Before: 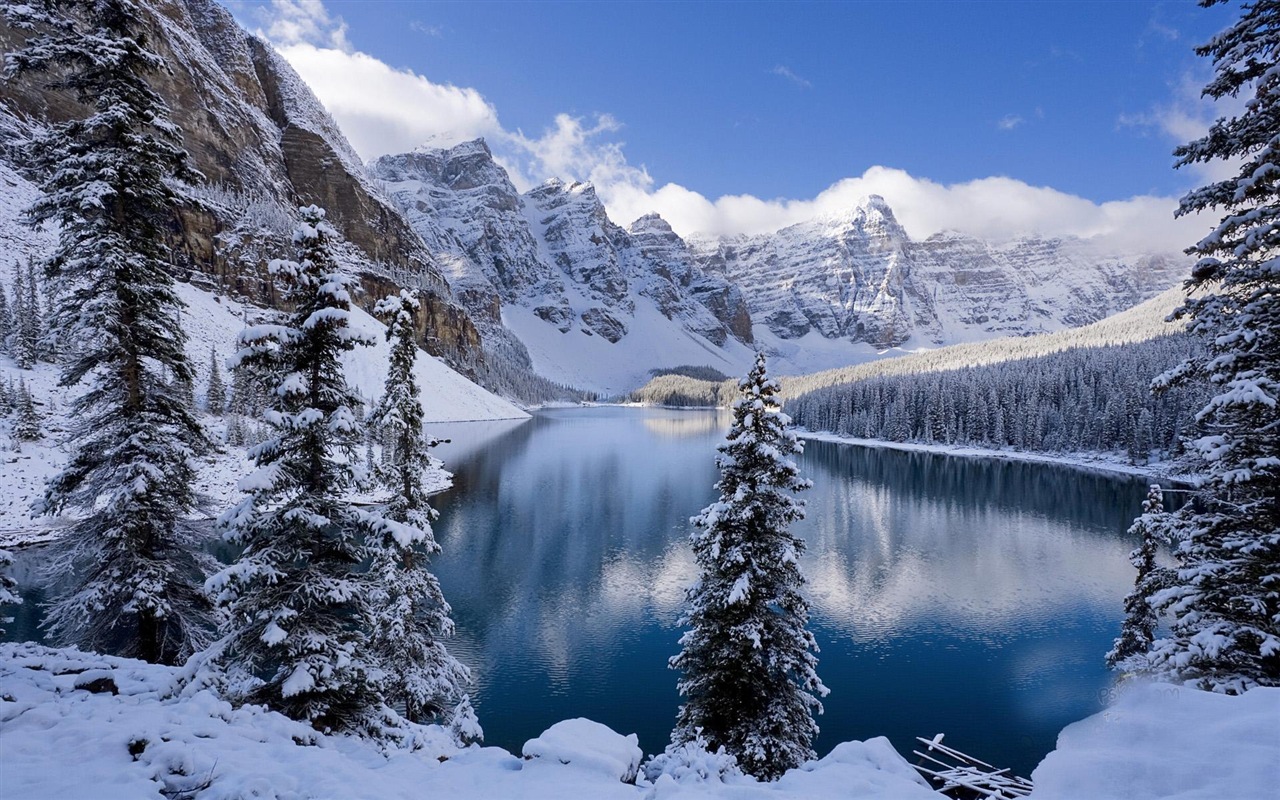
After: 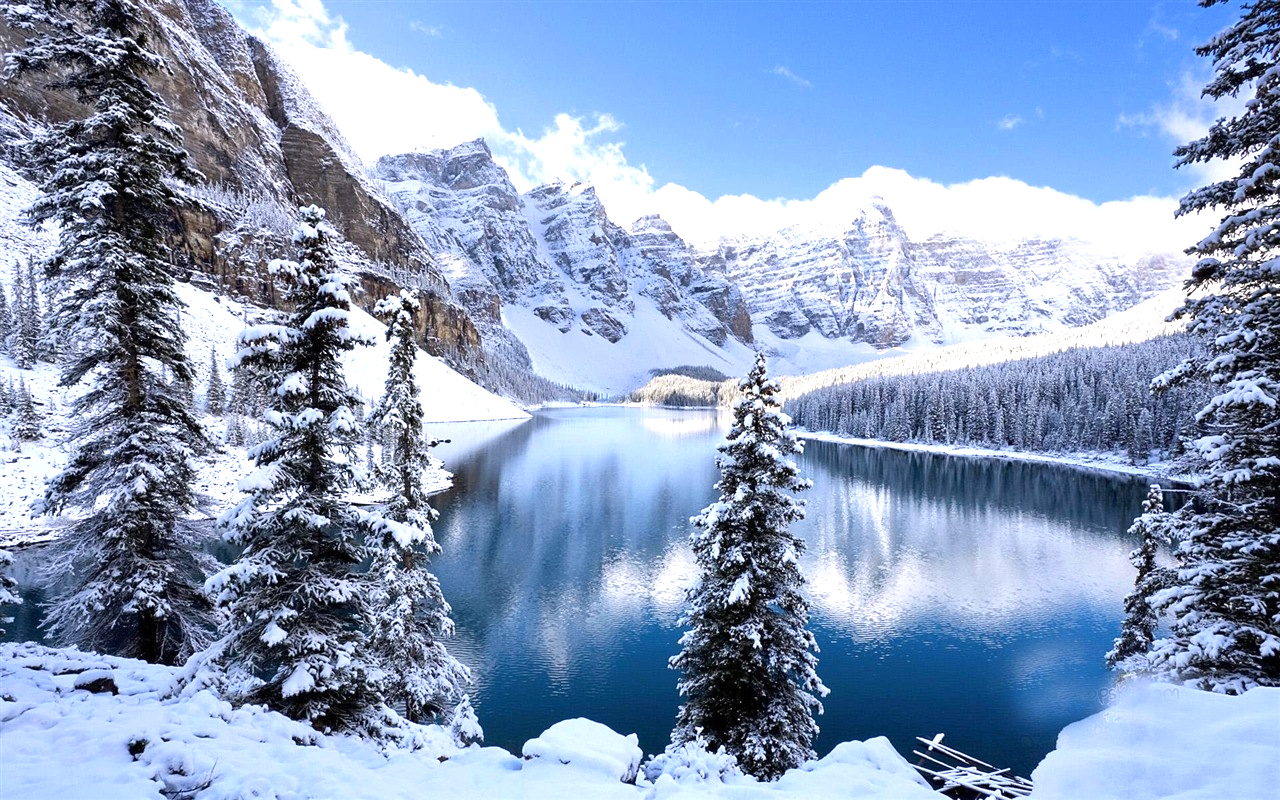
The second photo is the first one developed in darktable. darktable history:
tone equalizer: -8 EV -0.396 EV, -7 EV -0.427 EV, -6 EV -0.318 EV, -5 EV -0.188 EV, -3 EV 0.197 EV, -2 EV 0.327 EV, -1 EV 0.371 EV, +0 EV 0.403 EV
exposure: exposure 0.652 EV, compensate highlight preservation false
